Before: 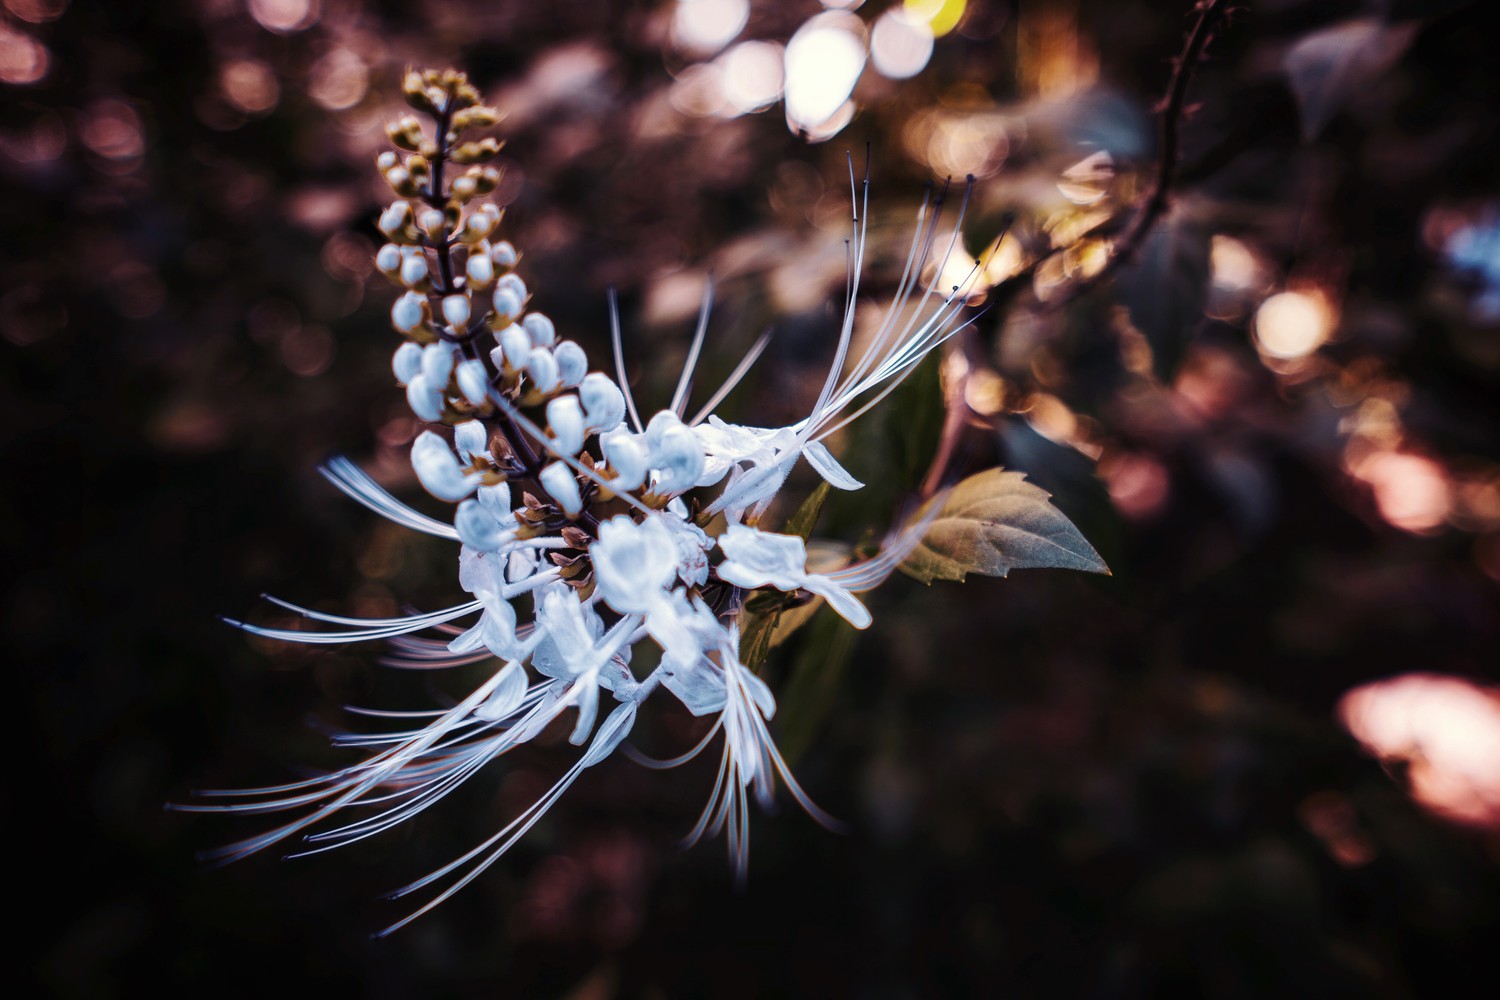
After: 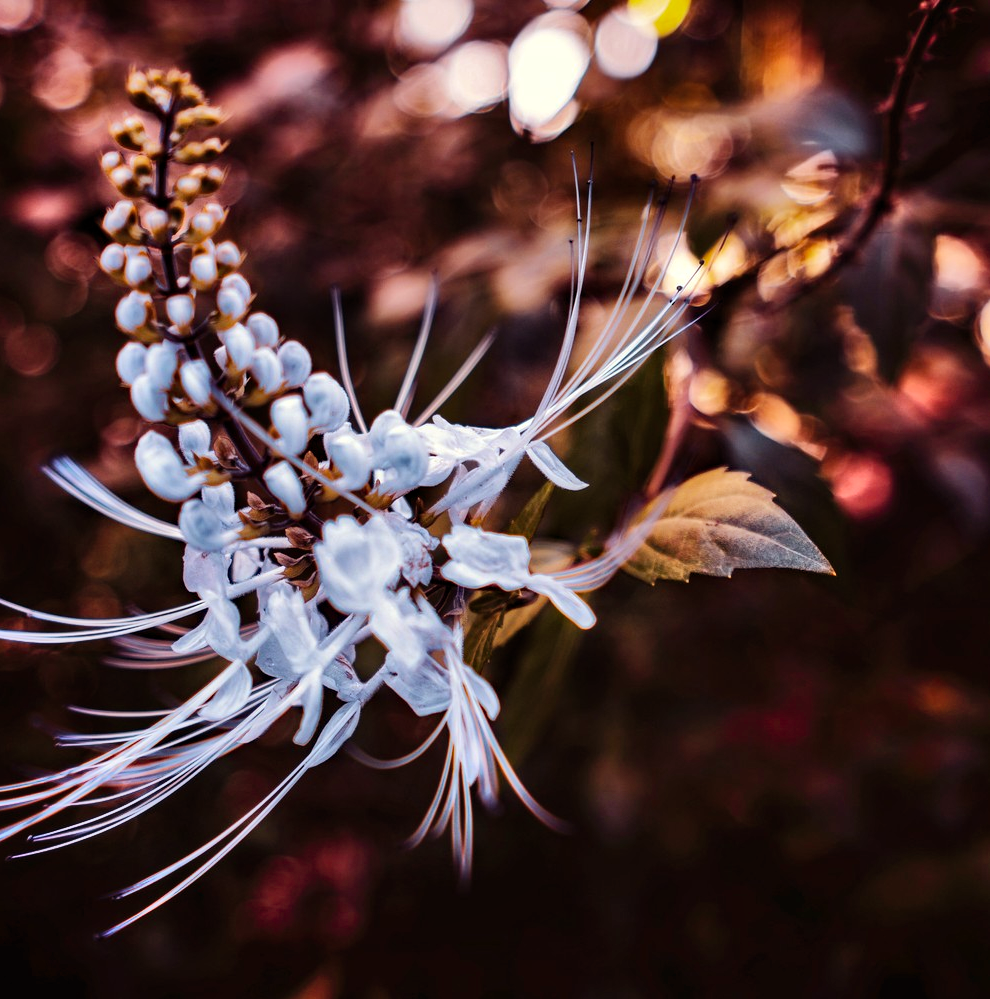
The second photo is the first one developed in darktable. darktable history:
haze removal: compatibility mode true, adaptive false
crop and rotate: left 18.442%, right 15.508%
rgb levels: mode RGB, independent channels, levels [[0, 0.5, 1], [0, 0.521, 1], [0, 0.536, 1]]
shadows and highlights: low approximation 0.01, soften with gaussian
